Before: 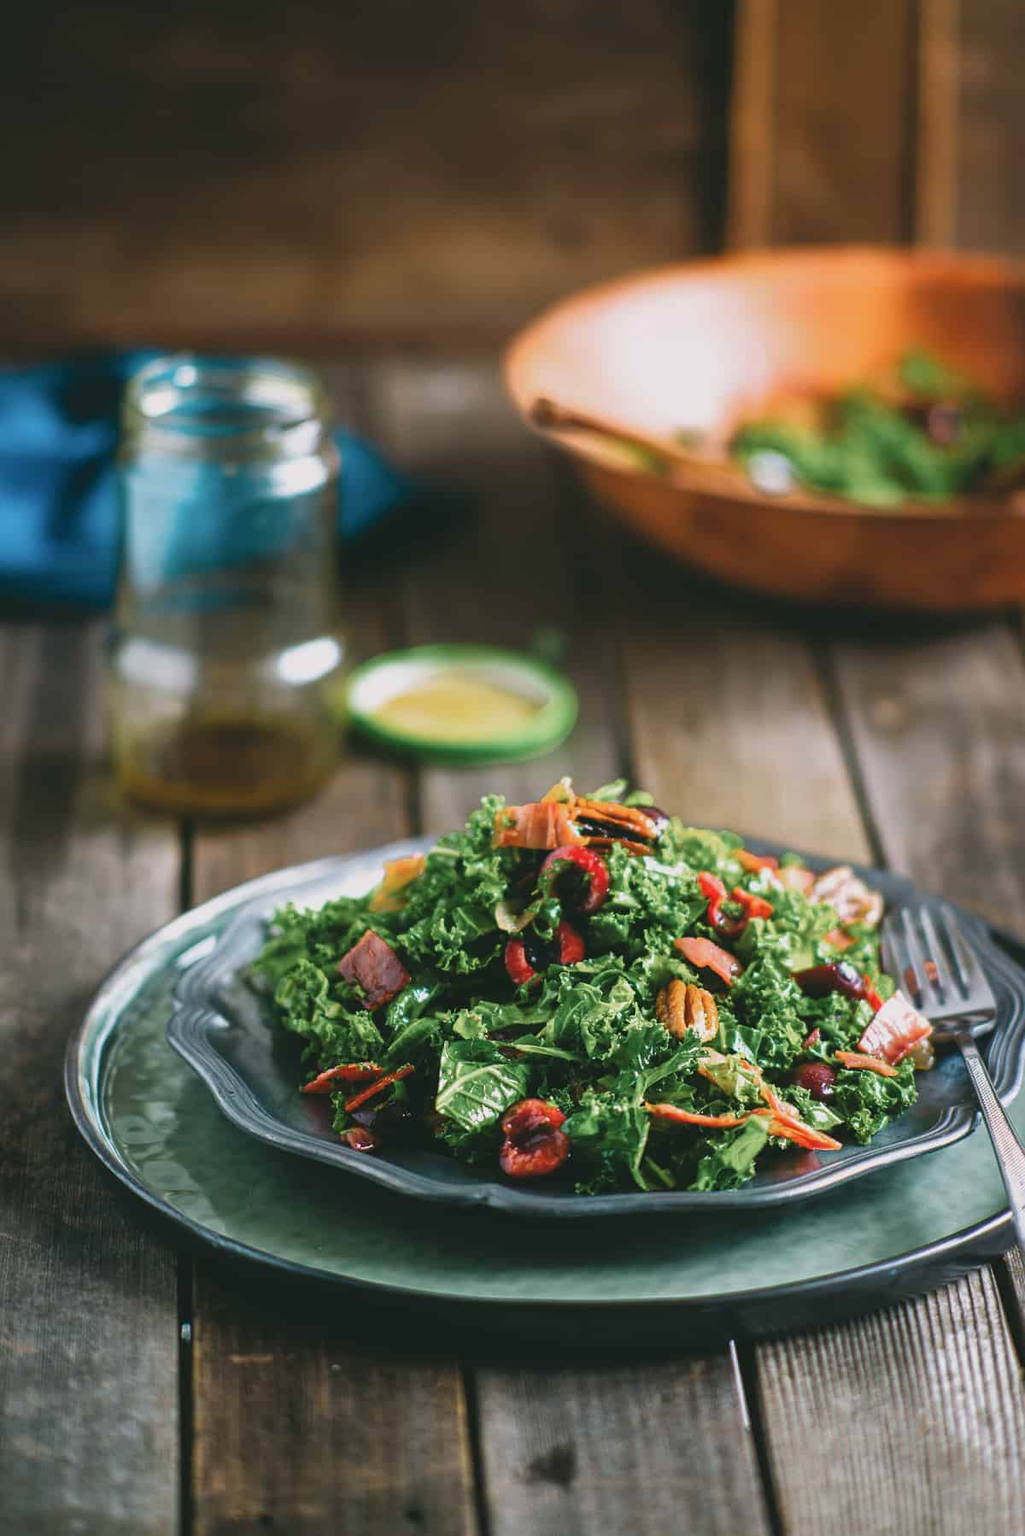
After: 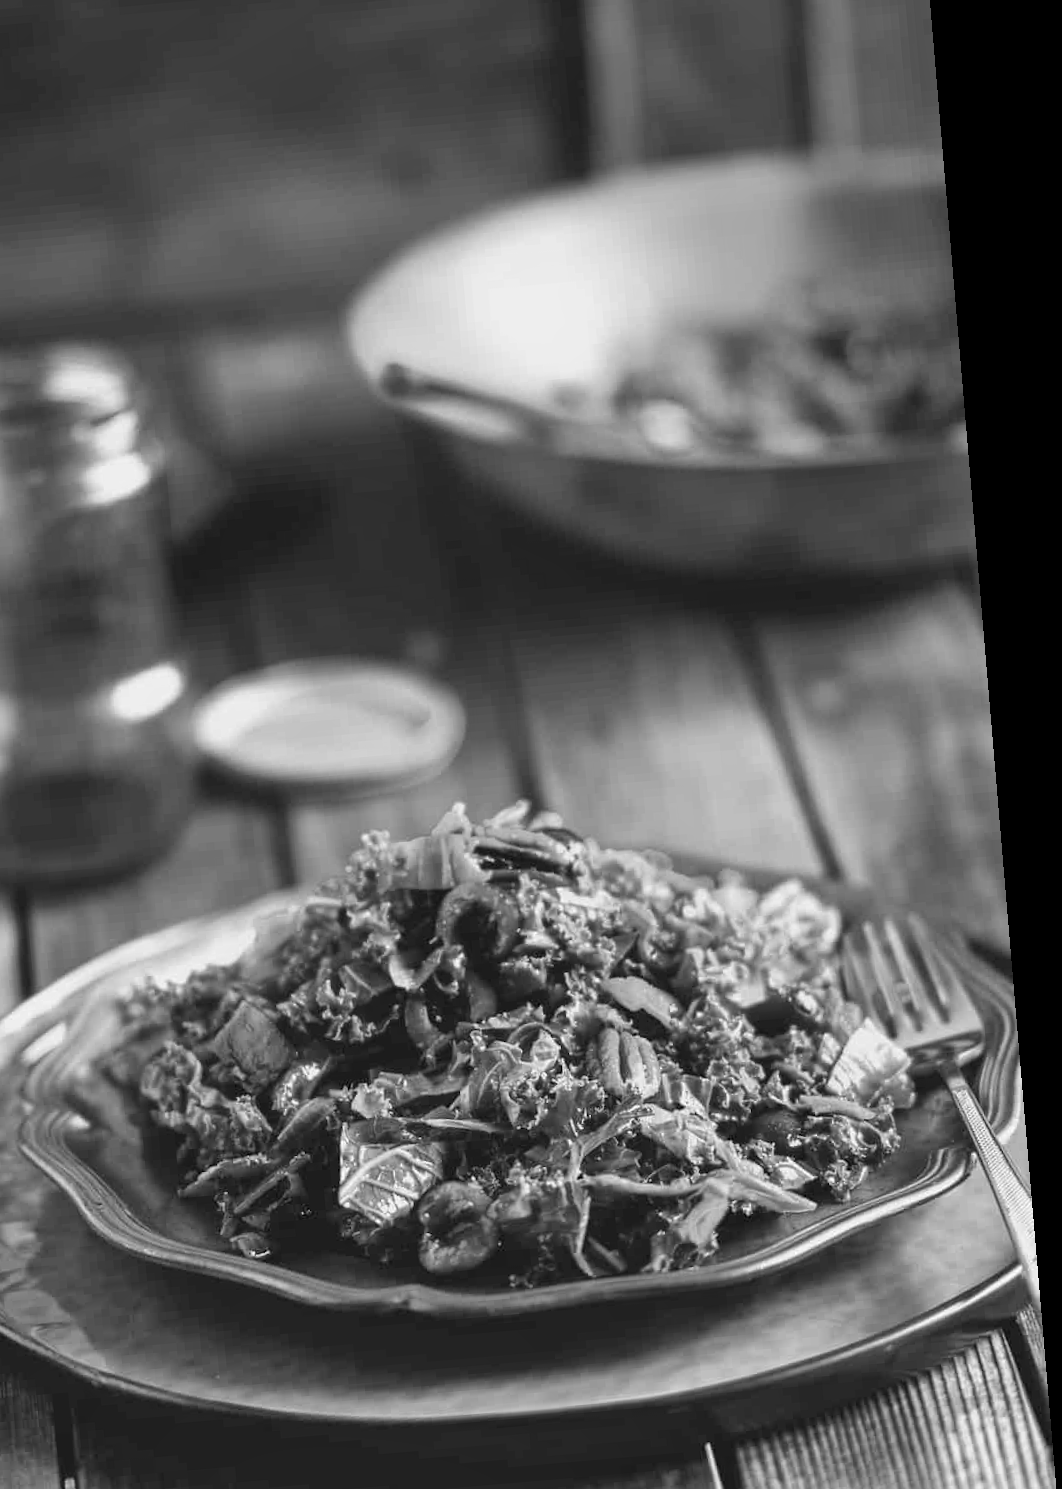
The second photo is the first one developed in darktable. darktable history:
shadows and highlights: shadows 37.27, highlights -28.18, soften with gaussian
monochrome: size 1
rotate and perspective: rotation -4.86°, automatic cropping off
crop and rotate: left 20.74%, top 7.912%, right 0.375%, bottom 13.378%
exposure: black level correction 0.002, exposure 0.15 EV, compensate highlight preservation false
